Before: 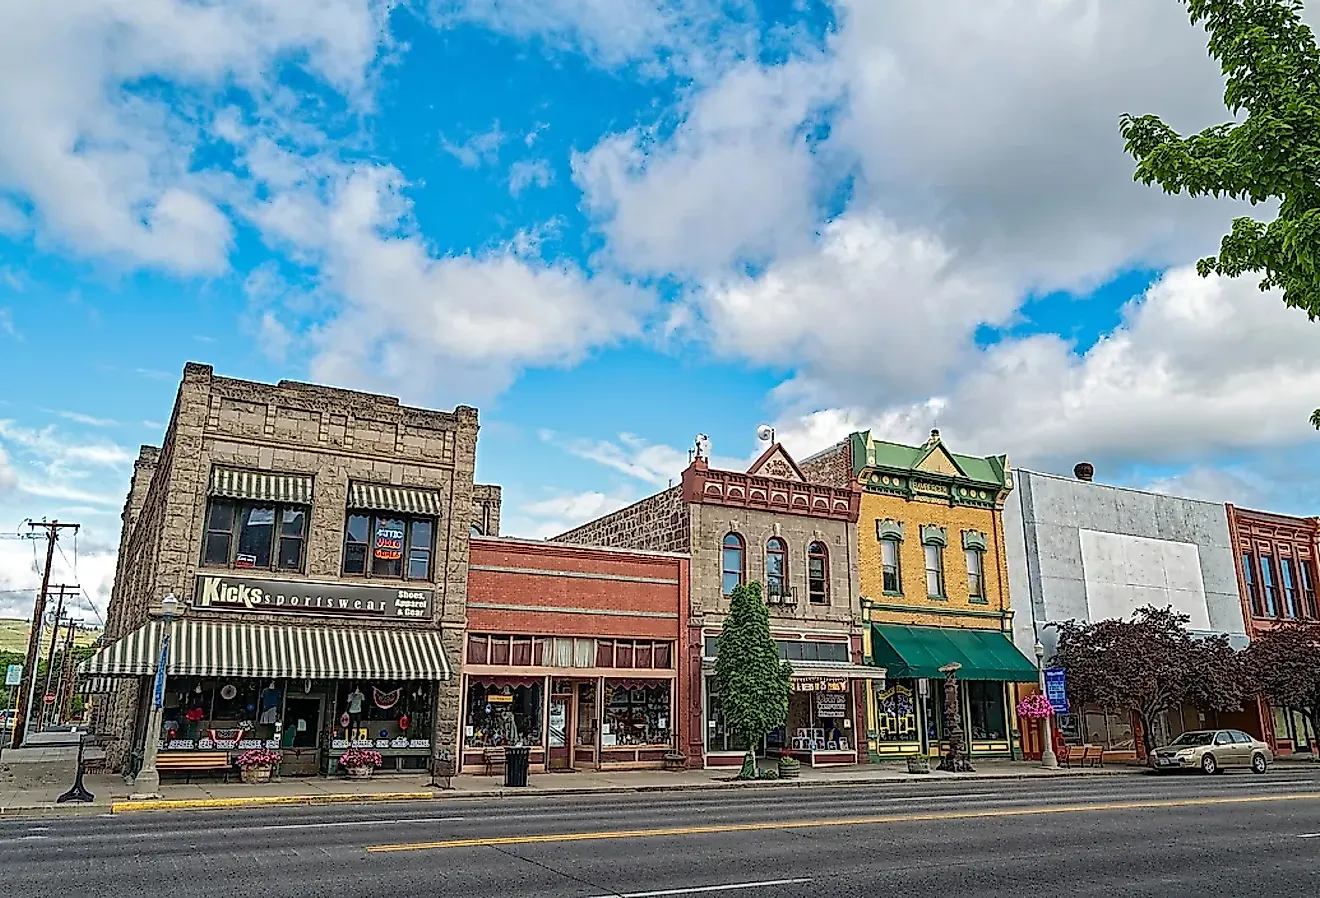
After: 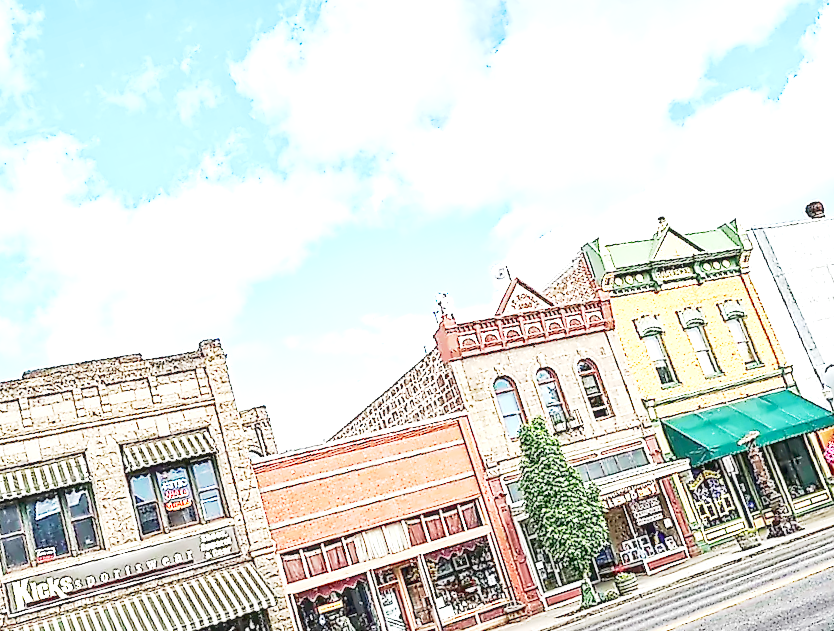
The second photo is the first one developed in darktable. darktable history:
local contrast: on, module defaults
base curve: curves: ch0 [(0, 0) (0.088, 0.125) (0.176, 0.251) (0.354, 0.501) (0.613, 0.749) (1, 0.877)], preserve colors none
shadows and highlights: shadows 3.12, highlights -16.38, highlights color adjustment 0.065%, soften with gaussian
crop and rotate: angle 18.04°, left 6.9%, right 4.197%, bottom 1.098%
exposure: exposure 2.203 EV, compensate highlight preservation false
